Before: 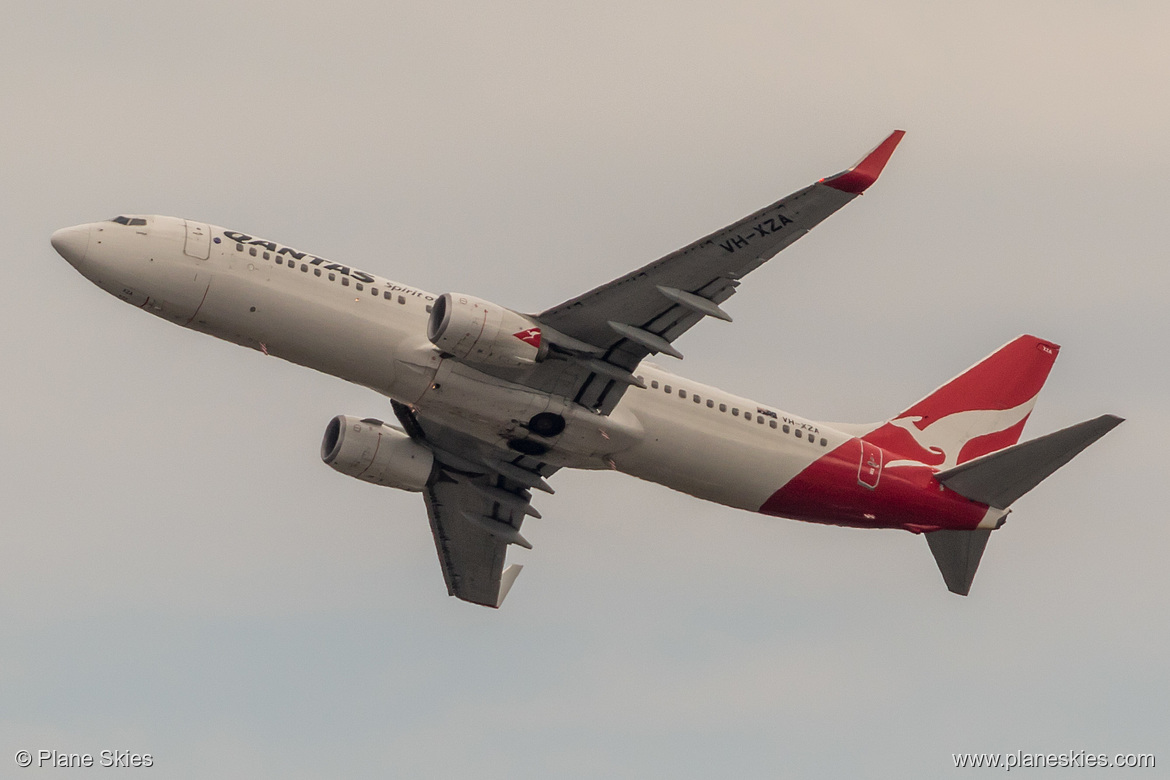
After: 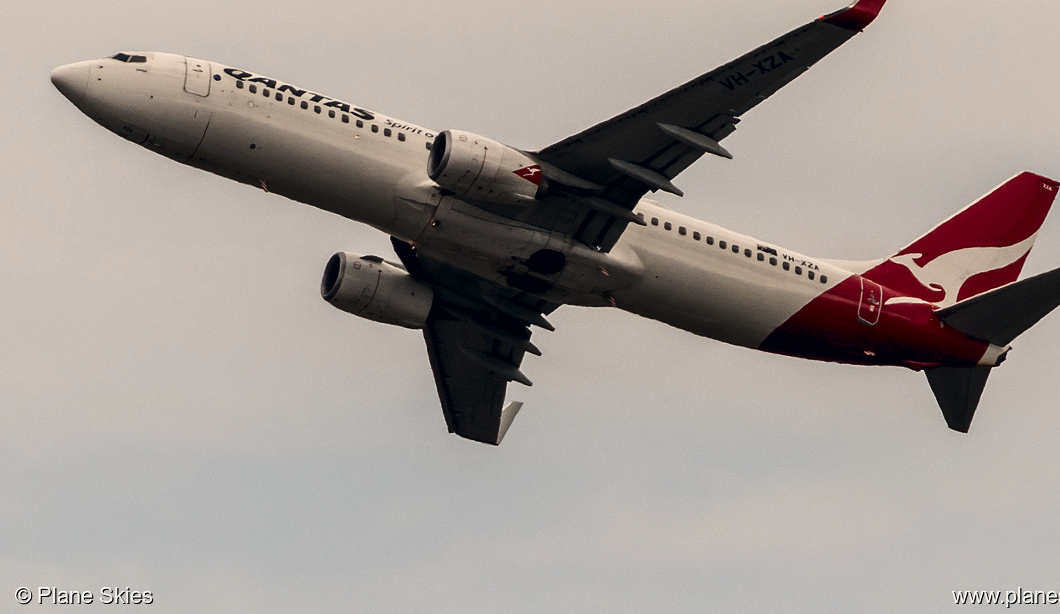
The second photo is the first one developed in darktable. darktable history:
color correction: highlights a* 2.86, highlights b* 4.99, shadows a* -1.88, shadows b* -4.86, saturation 0.825
contrast brightness saturation: contrast 0.244, brightness -0.244, saturation 0.139
crop: top 20.923%, right 9.327%, bottom 0.271%
levels: levels [0.016, 0.484, 0.953]
